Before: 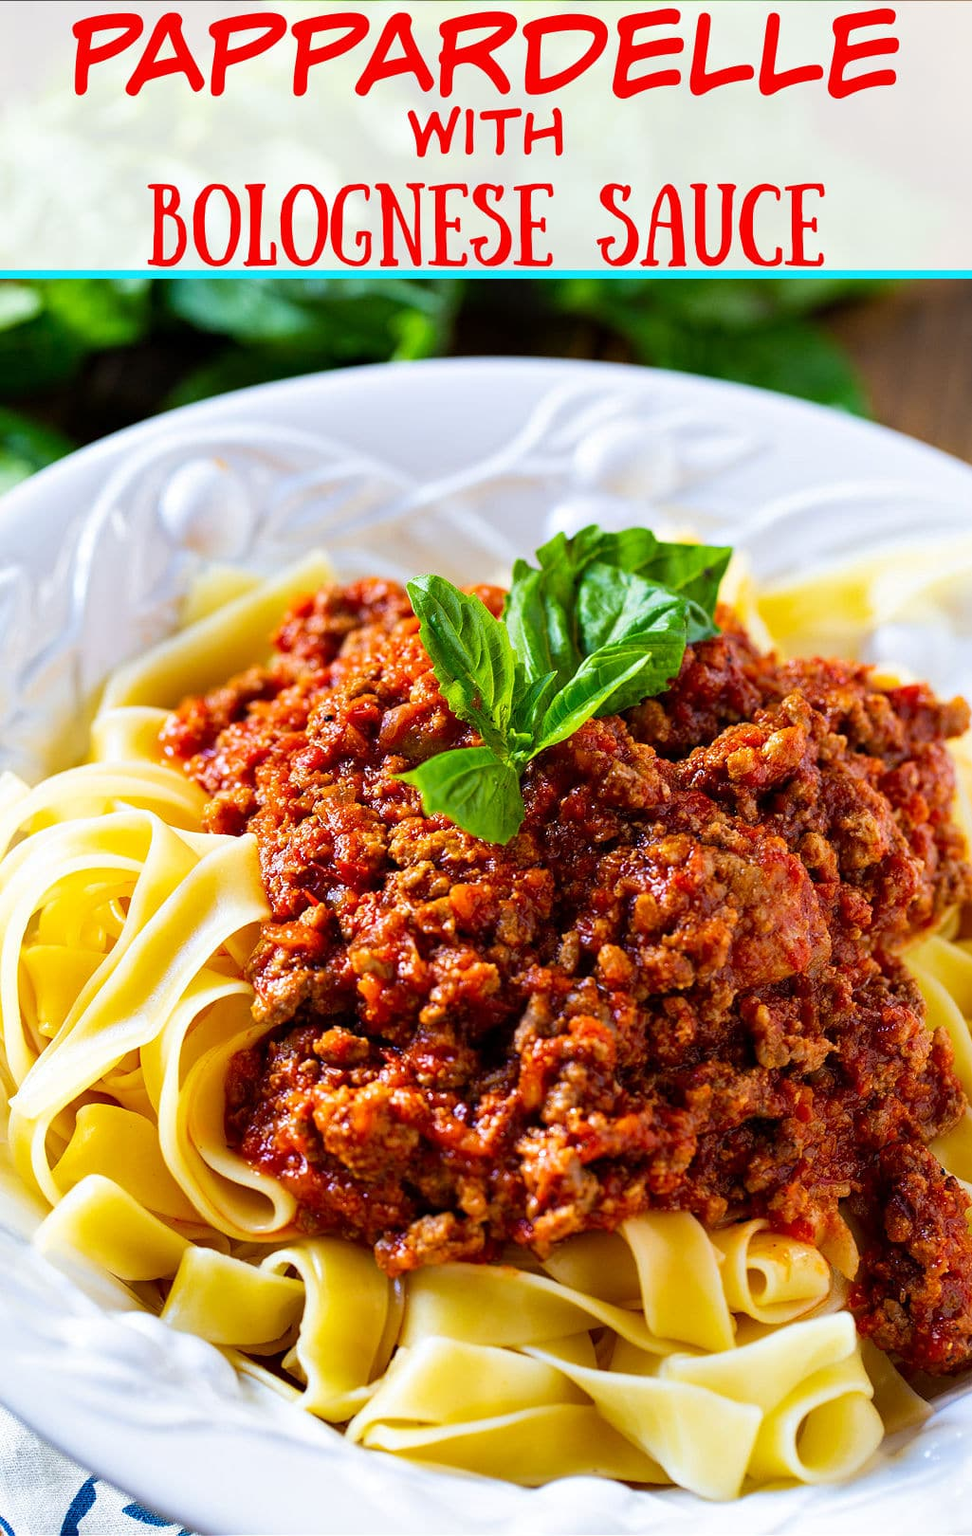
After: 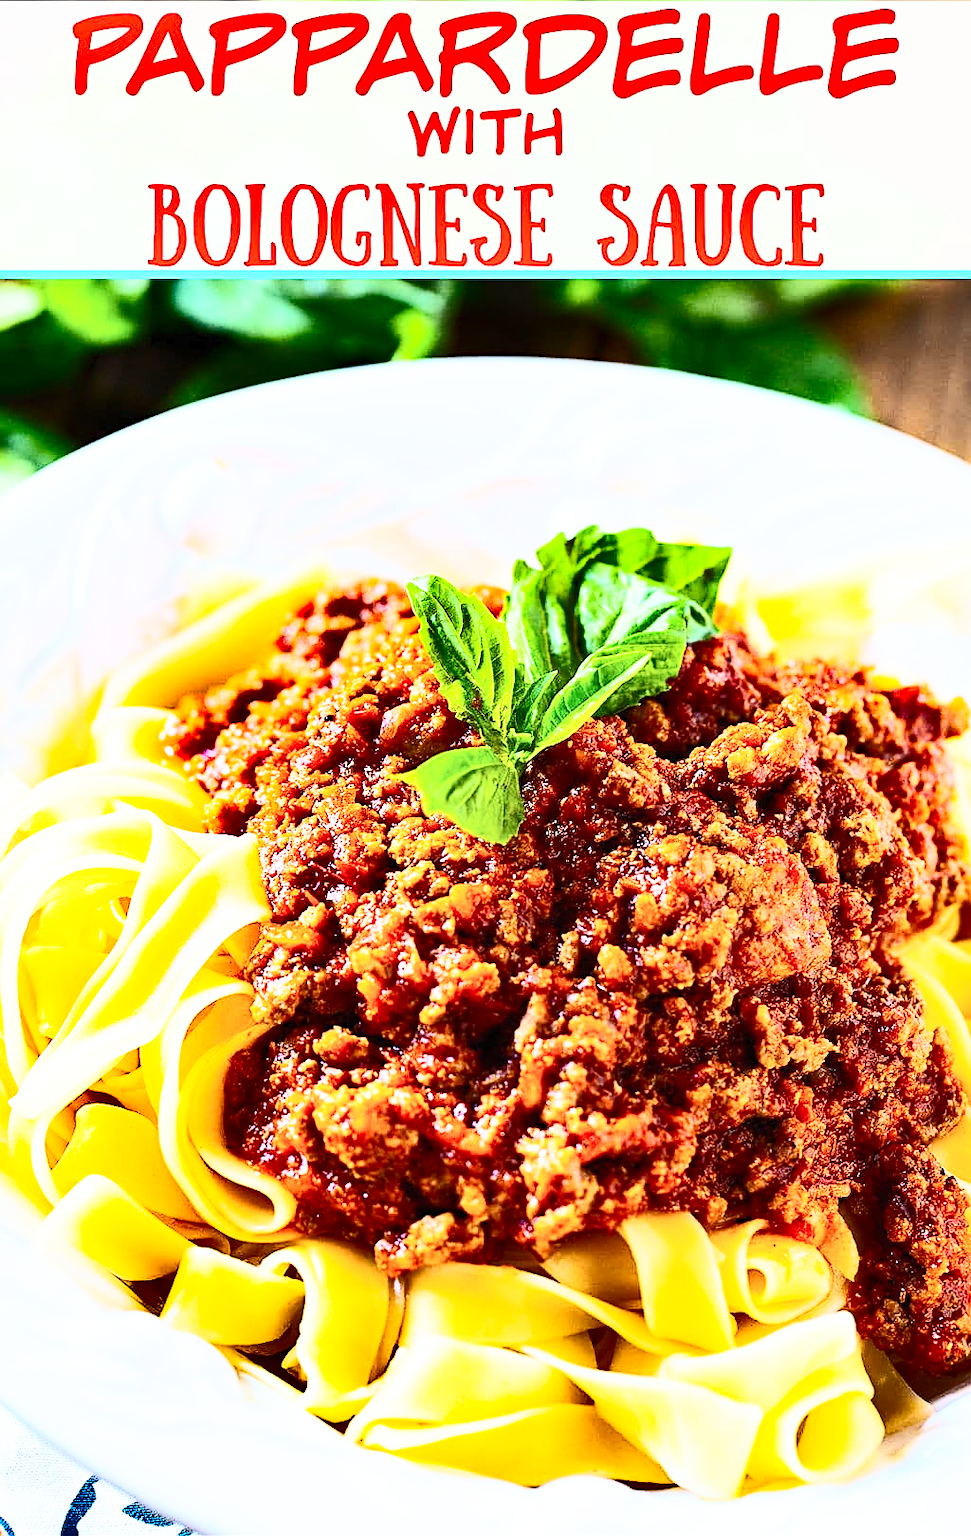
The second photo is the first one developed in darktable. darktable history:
base curve: curves: ch0 [(0, 0) (0.204, 0.334) (0.55, 0.733) (1, 1)], preserve colors none
shadows and highlights: low approximation 0.01, soften with gaussian
sharpen: on, module defaults
contrast brightness saturation: contrast 0.608, brightness 0.354, saturation 0.149
